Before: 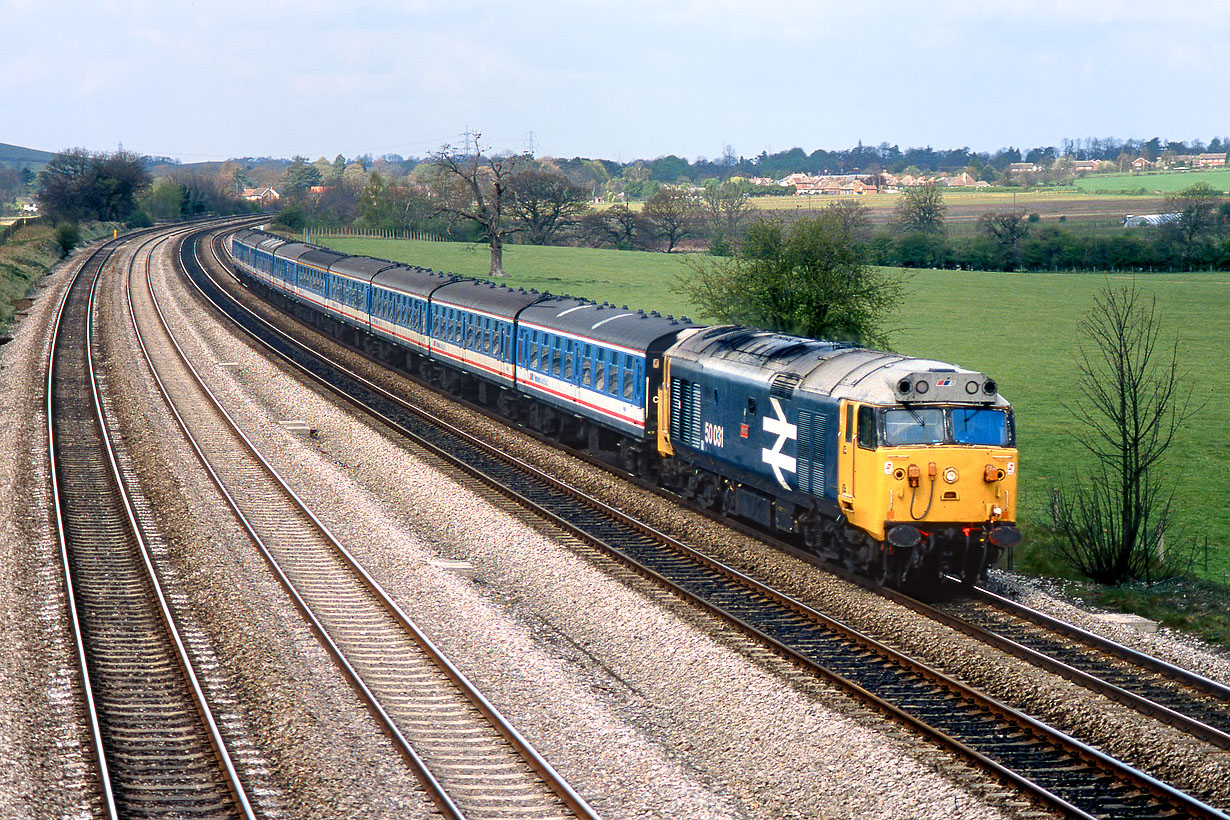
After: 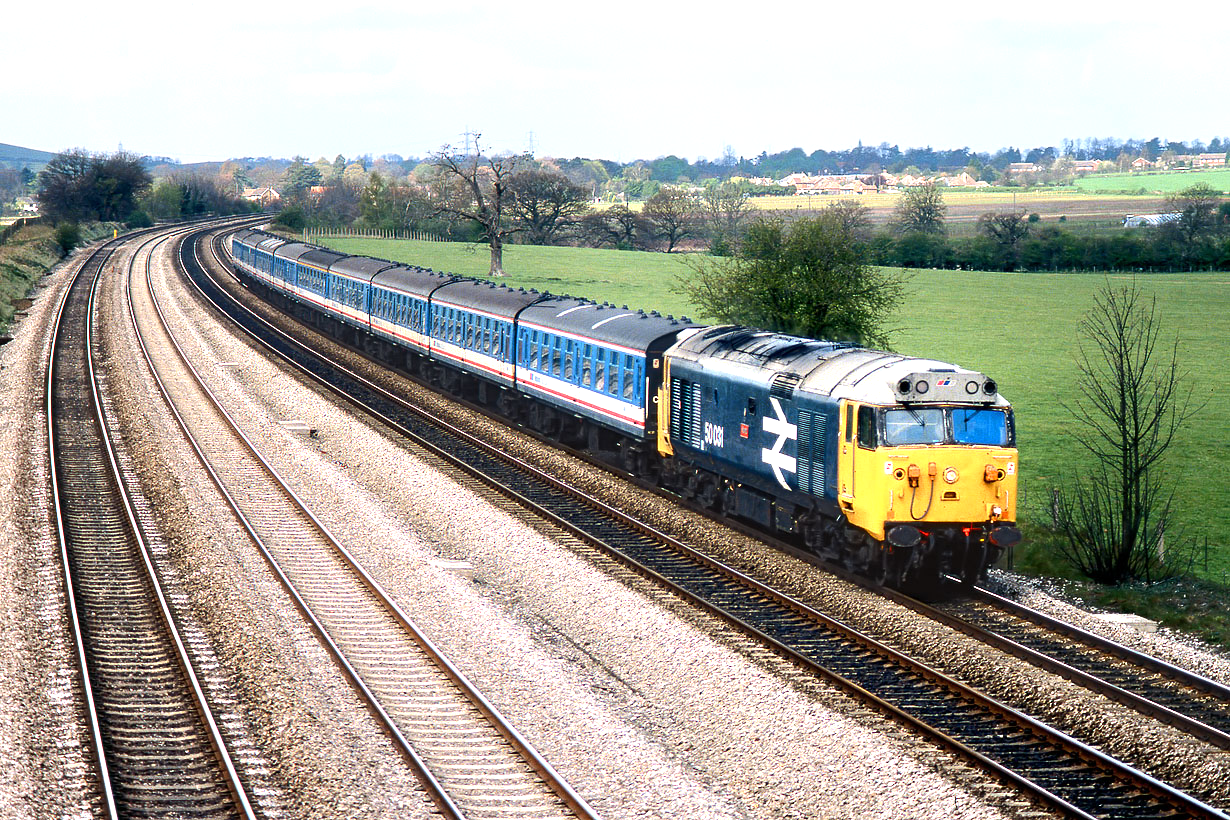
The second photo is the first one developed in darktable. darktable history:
tone equalizer: -8 EV 0.001 EV, -7 EV -0.002 EV, -6 EV 0.005 EV, -5 EV -0.031 EV, -4 EV -0.107 EV, -3 EV -0.155 EV, -2 EV 0.255 EV, -1 EV 0.718 EV, +0 EV 0.469 EV
